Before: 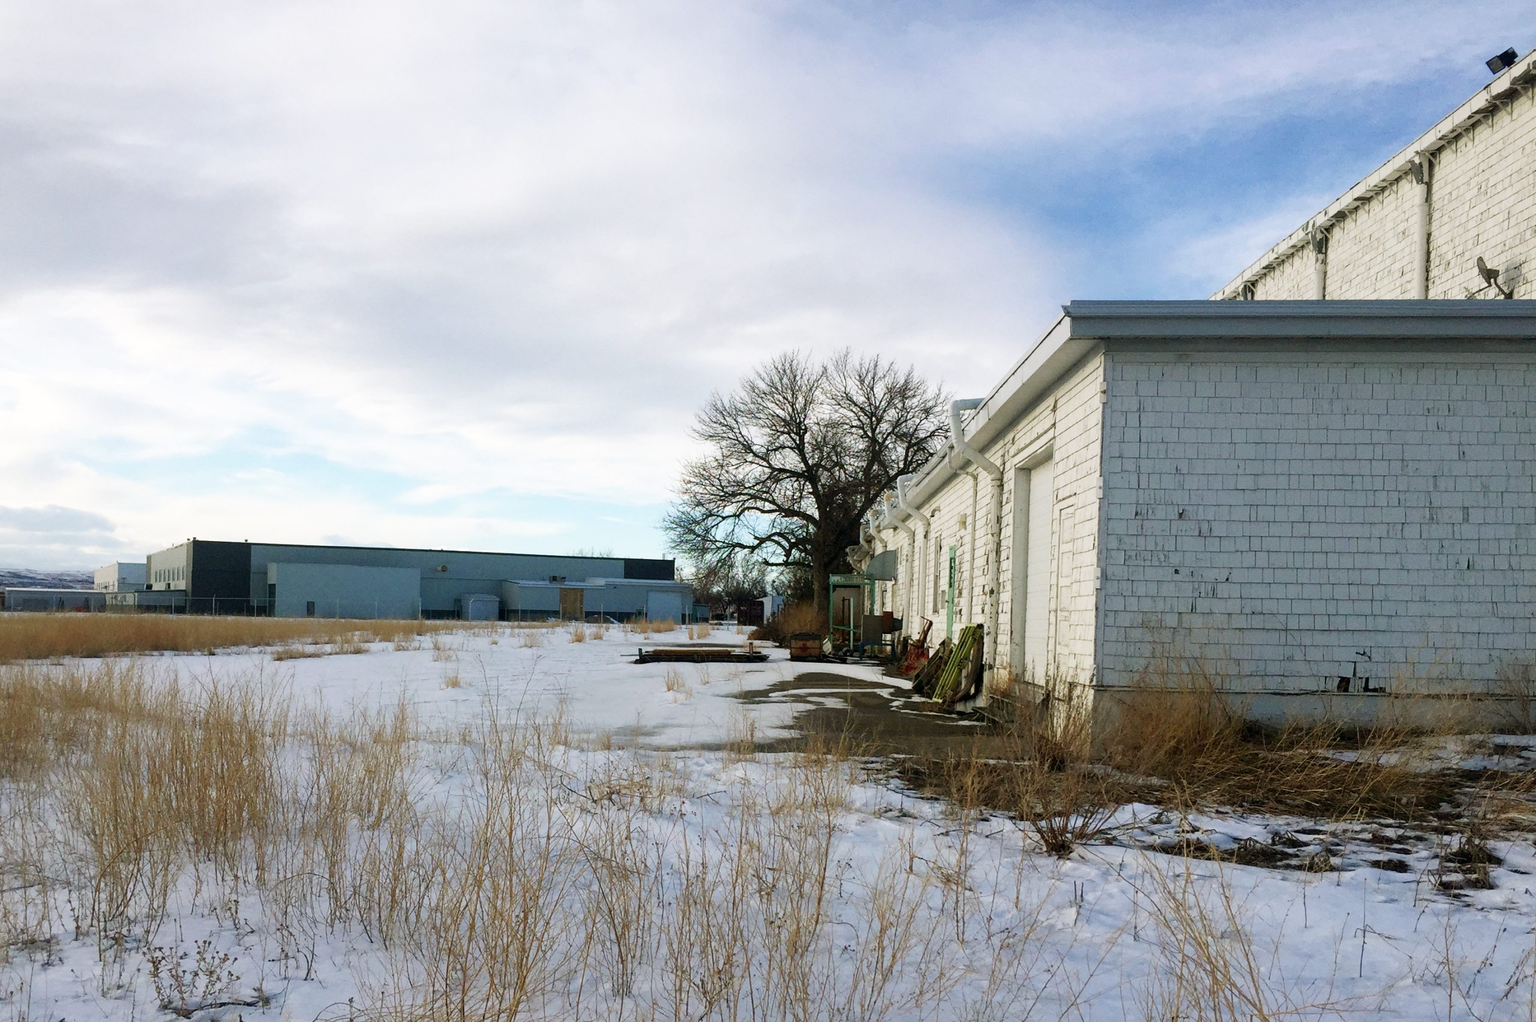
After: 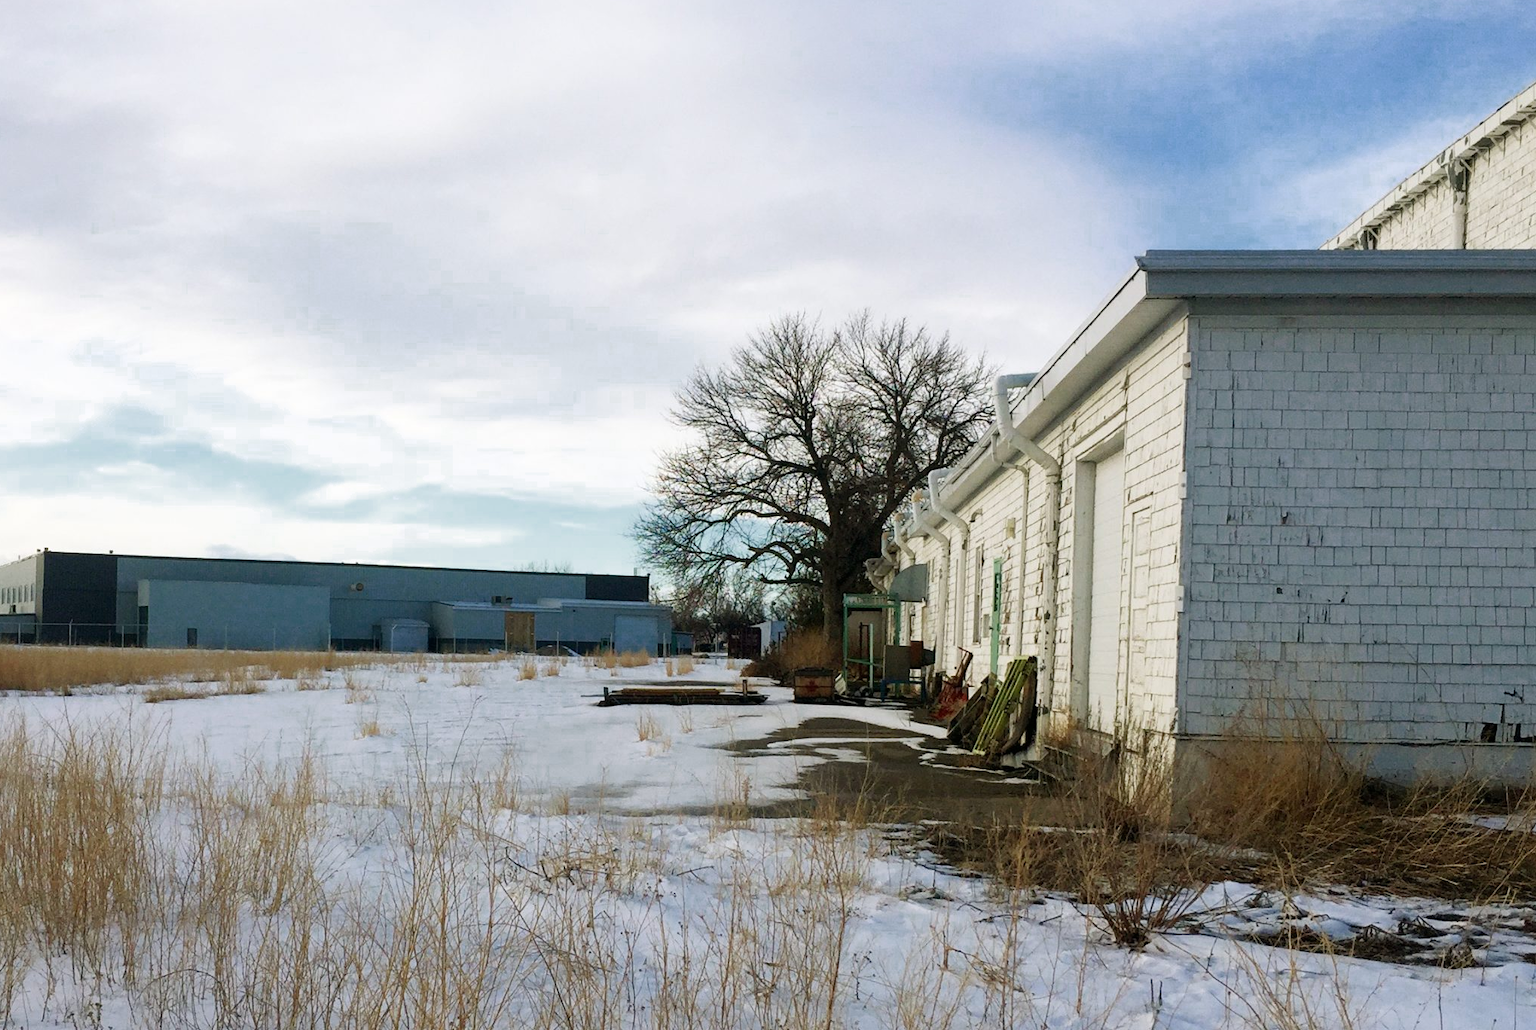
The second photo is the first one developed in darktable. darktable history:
color zones: curves: ch0 [(0.25, 0.5) (0.636, 0.25) (0.75, 0.5)]
crop and rotate: left 10.282%, top 9.943%, right 10.062%, bottom 9.74%
